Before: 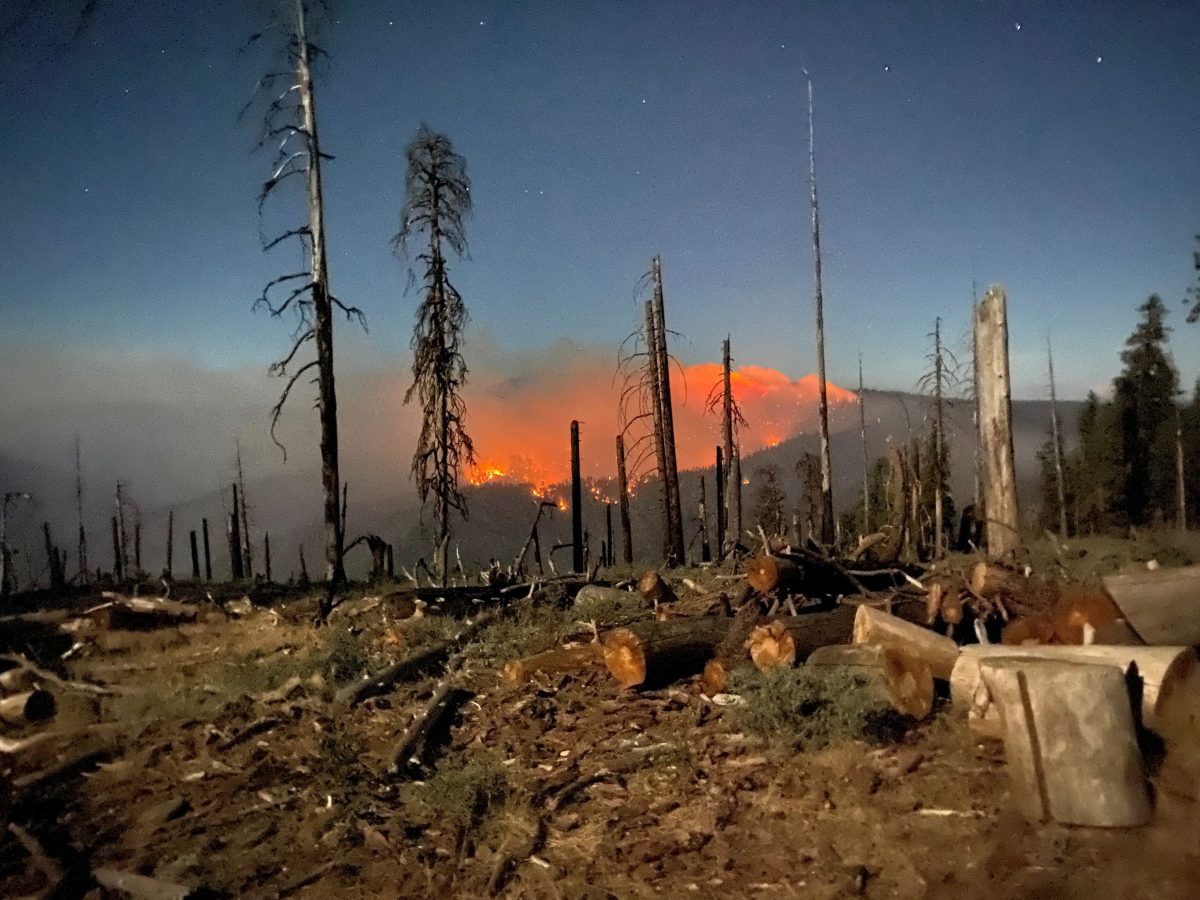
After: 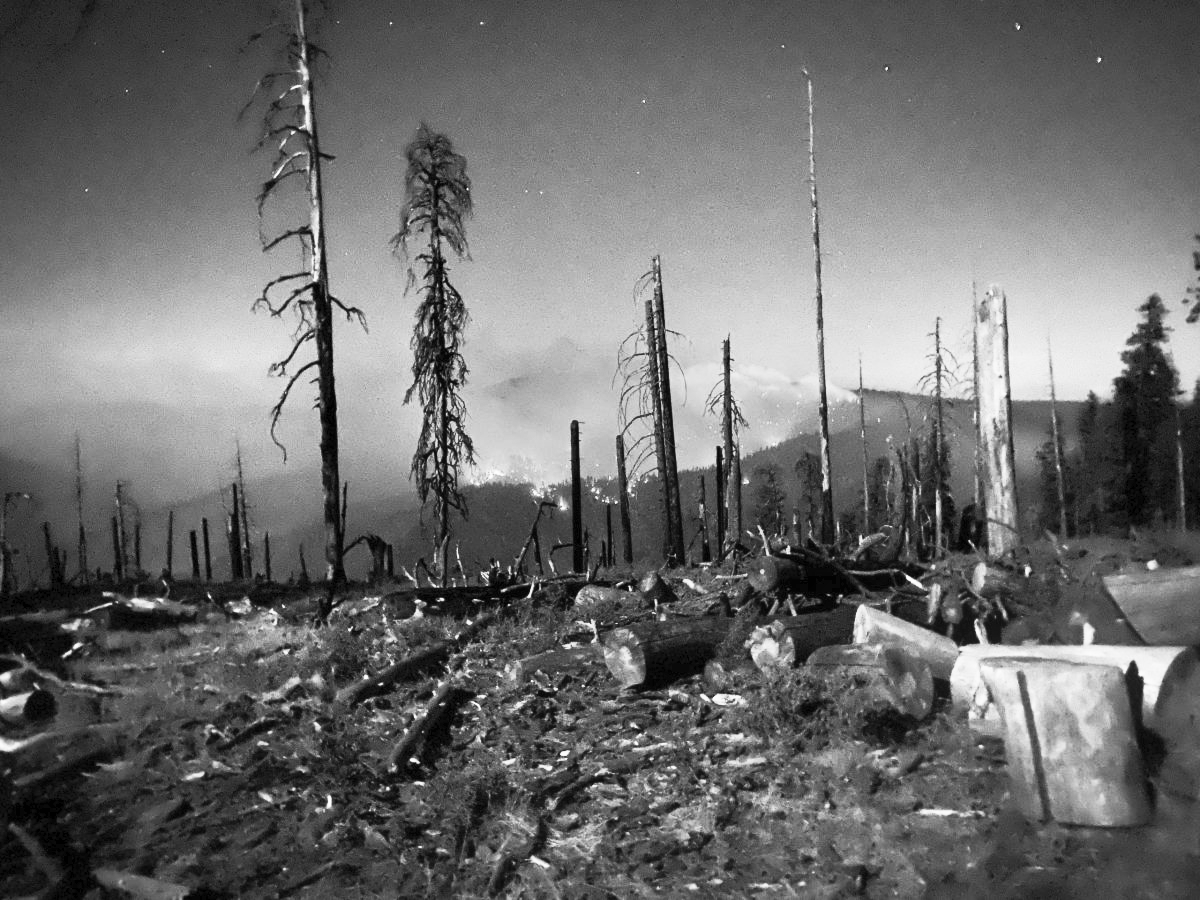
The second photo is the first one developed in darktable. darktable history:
color zones: curves: ch1 [(0.24, 0.634) (0.75, 0.5)]; ch2 [(0.253, 0.437) (0.745, 0.491)], mix 102.12%
contrast brightness saturation: contrast 0.53, brightness 0.47, saturation -1
bloom: size 9%, threshold 100%, strength 7%
